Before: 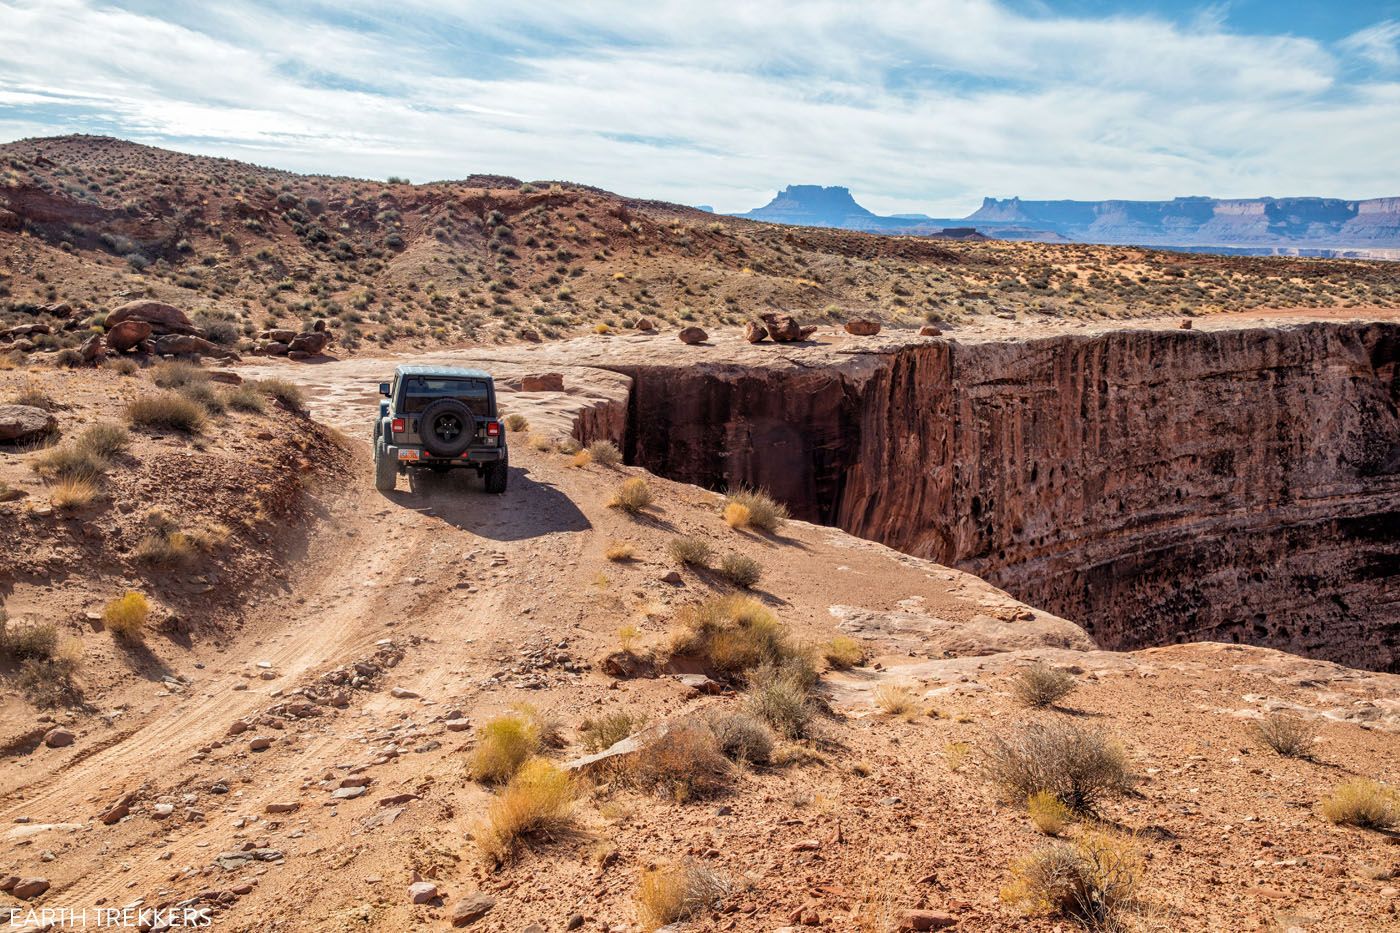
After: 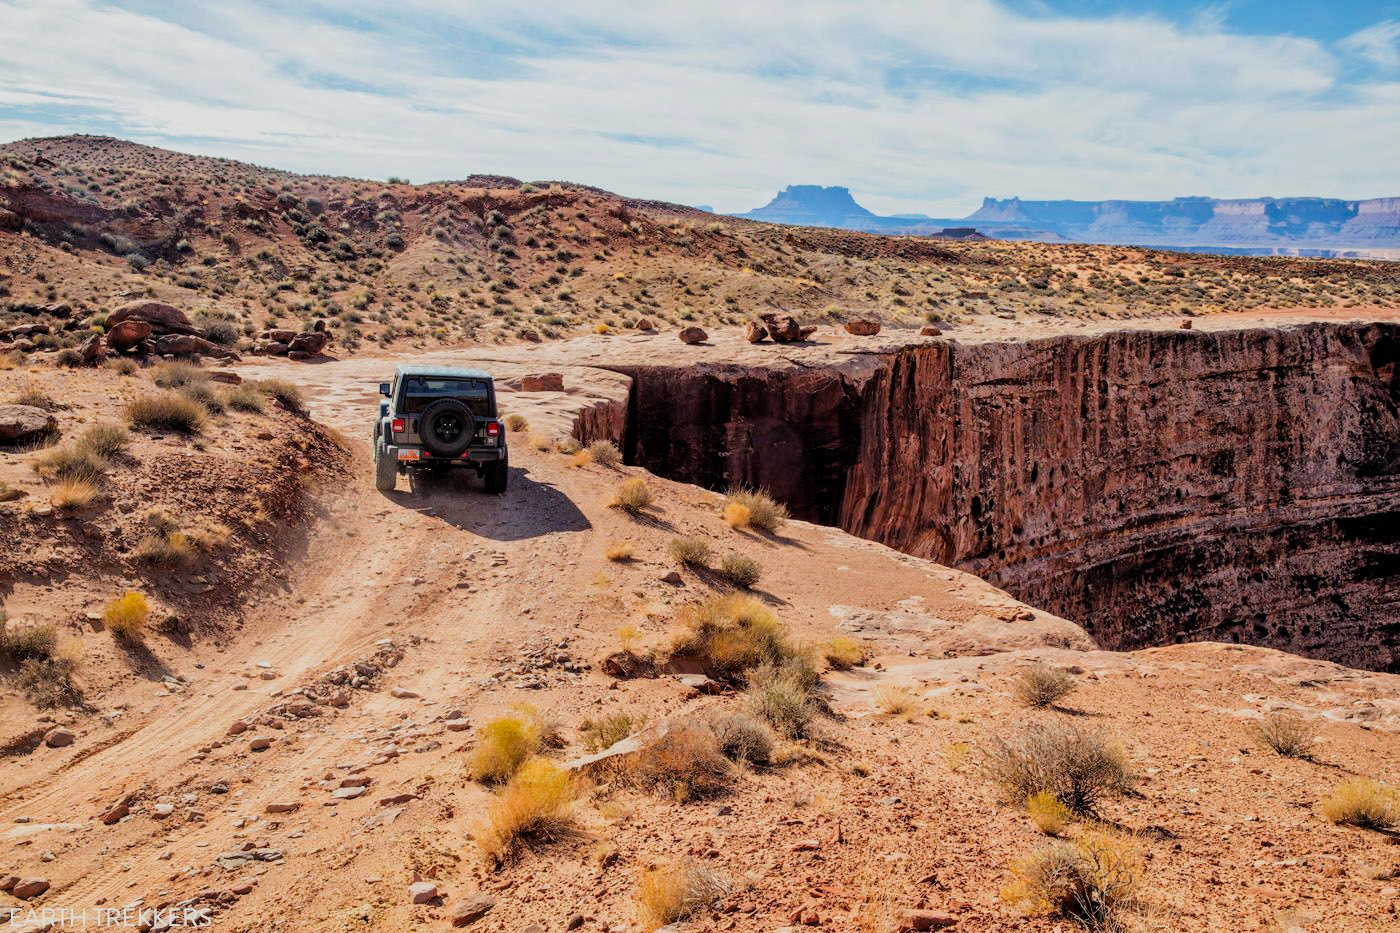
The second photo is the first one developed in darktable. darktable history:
exposure: exposure 0.215 EV, compensate highlight preservation false
color zones: curves: ch1 [(0, 0.513) (0.143, 0.524) (0.286, 0.511) (0.429, 0.506) (0.571, 0.503) (0.714, 0.503) (0.857, 0.508) (1, 0.513)]
contrast brightness saturation: contrast 0.044, saturation 0.159
filmic rgb: black relative exposure -7.65 EV, white relative exposure 4.56 EV, hardness 3.61, contrast 1.05
